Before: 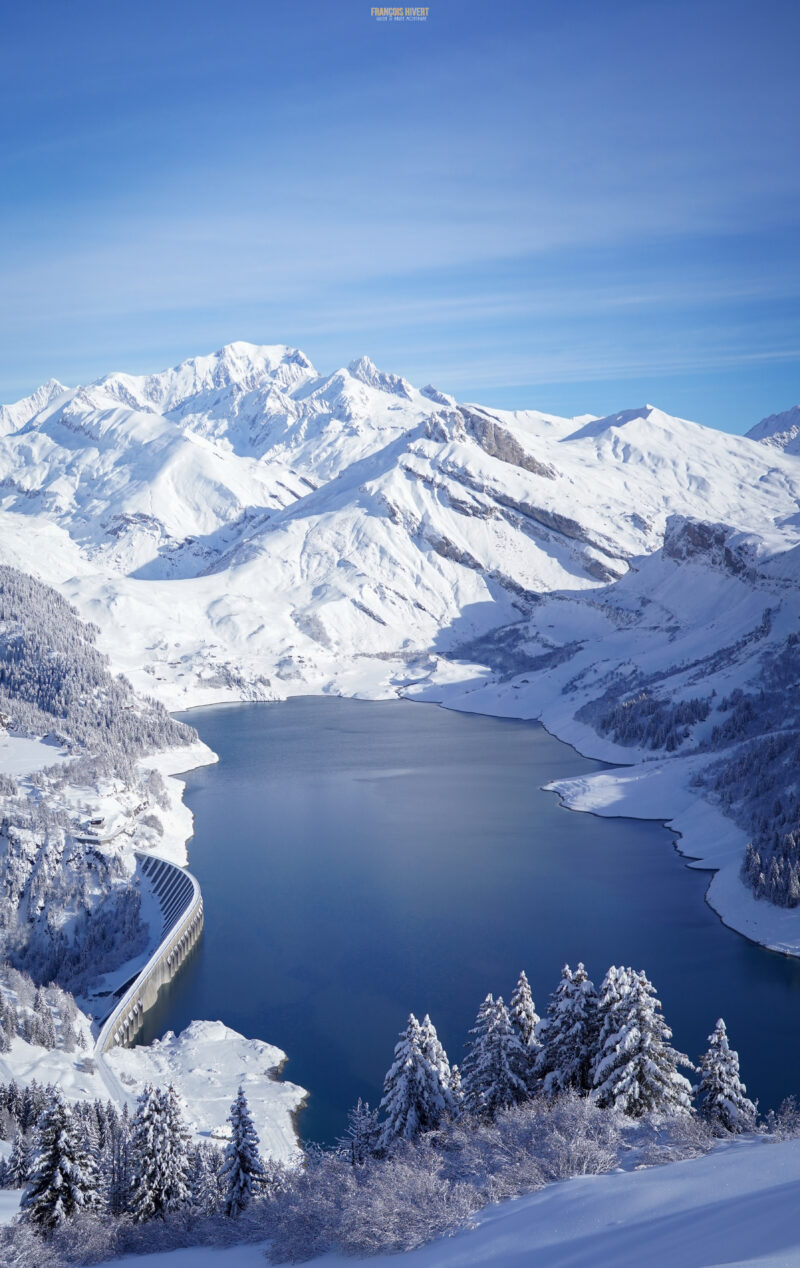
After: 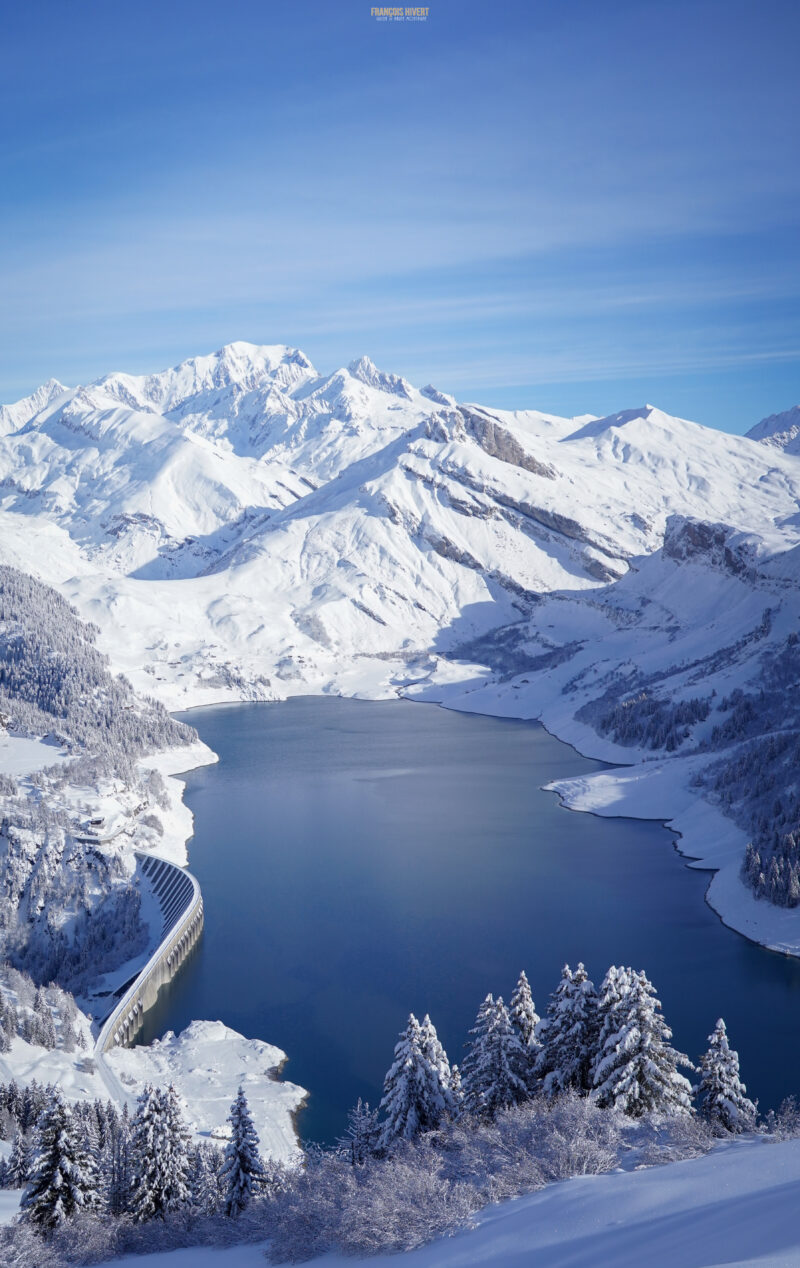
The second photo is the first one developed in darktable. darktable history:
exposure: exposure -0.059 EV, compensate highlight preservation false
